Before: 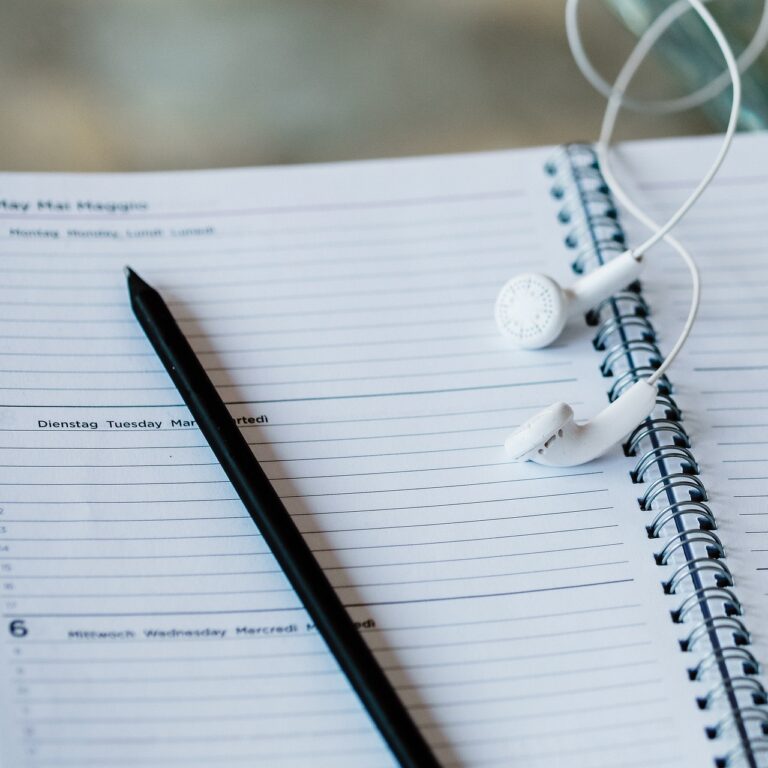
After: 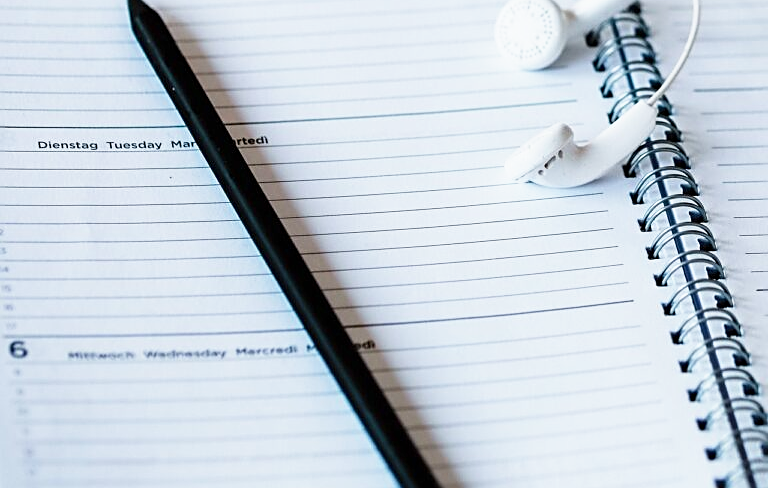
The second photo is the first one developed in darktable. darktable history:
base curve: curves: ch0 [(0, 0) (0.688, 0.865) (1, 1)], preserve colors none
crop and rotate: top 36.435%
sharpen: on, module defaults
